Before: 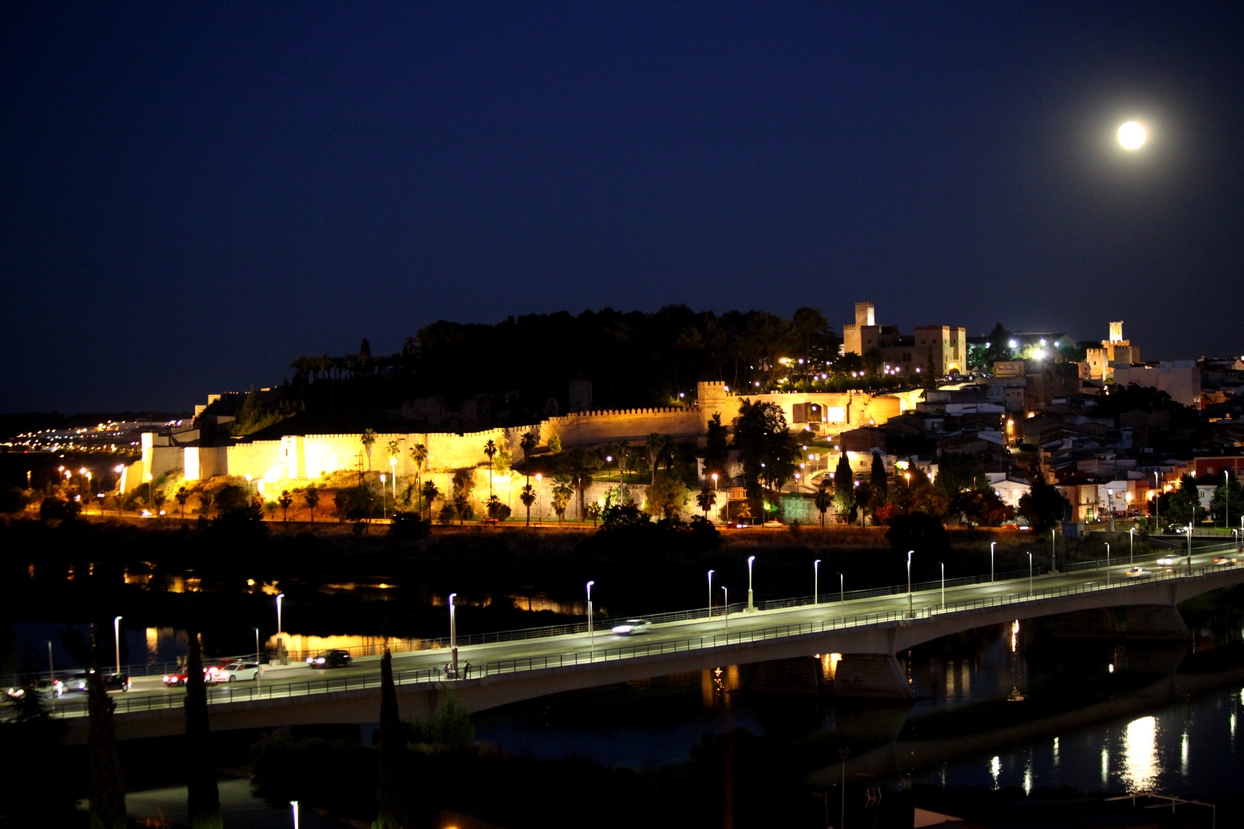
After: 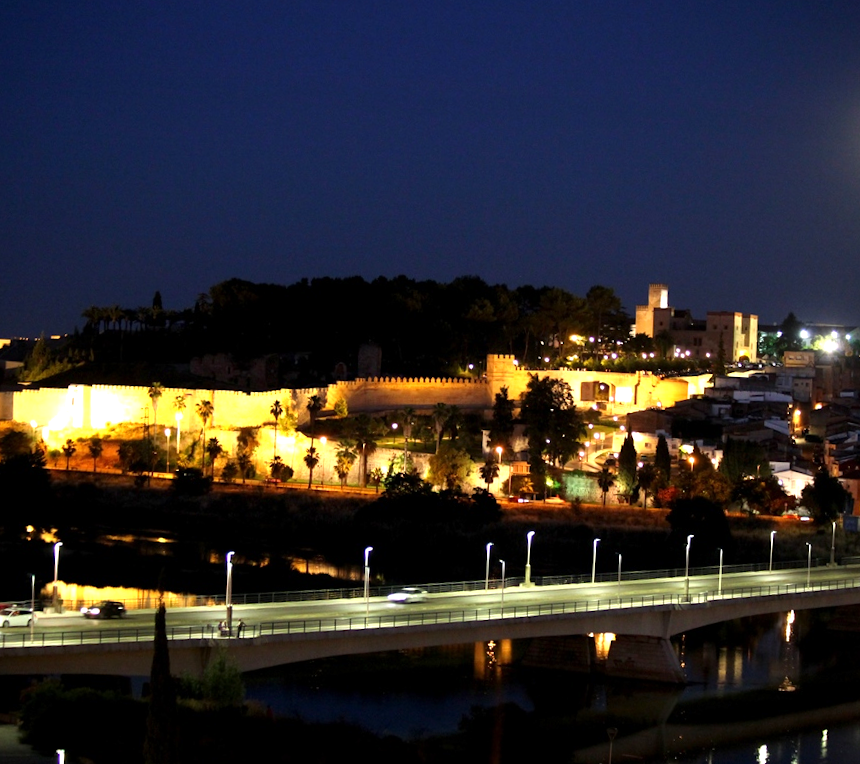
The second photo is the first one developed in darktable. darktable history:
crop and rotate: angle -3.27°, left 14.277%, top 0.028%, right 10.766%, bottom 0.028%
exposure: exposure 0.6 EV, compensate highlight preservation false
